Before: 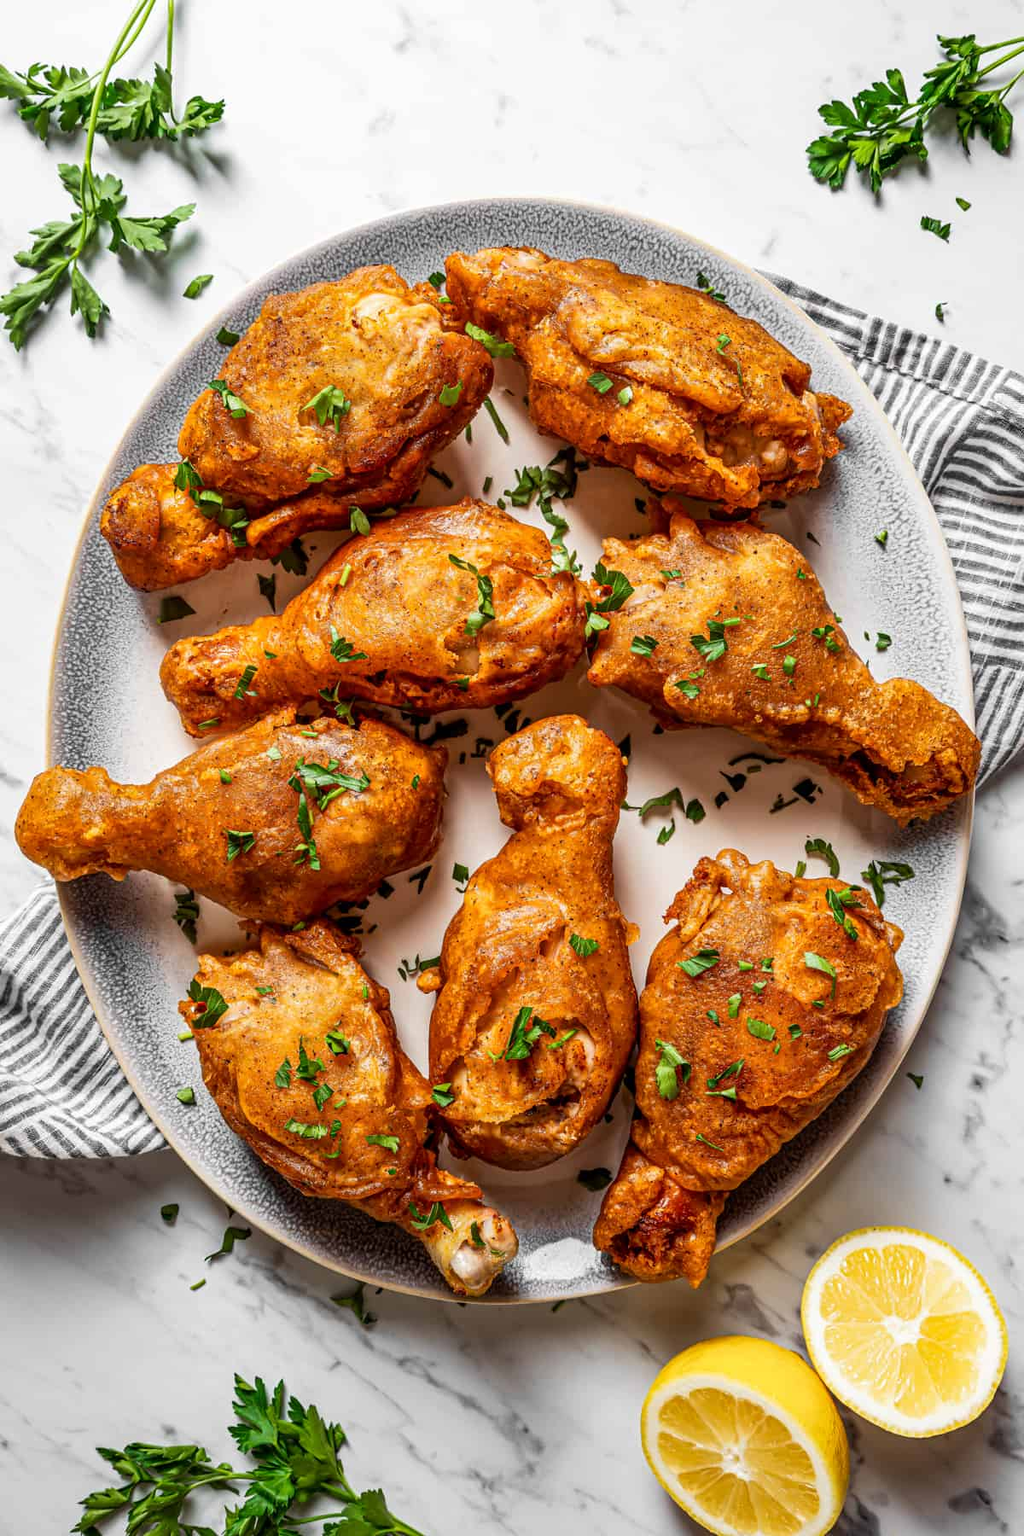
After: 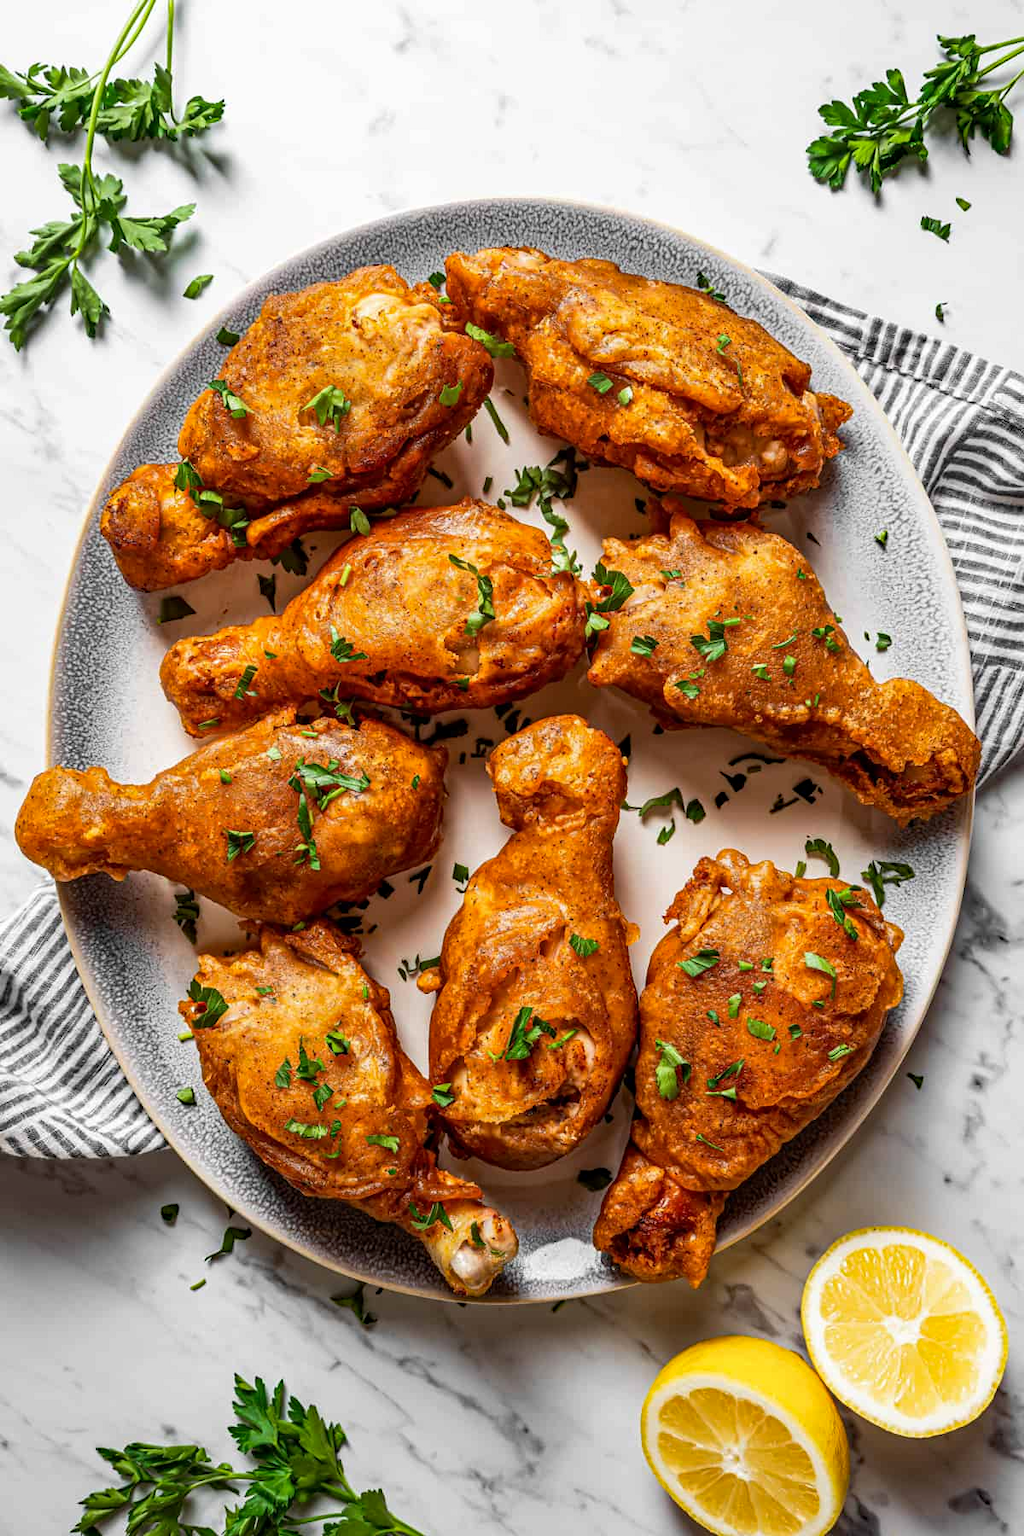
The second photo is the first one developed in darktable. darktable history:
haze removal: compatibility mode true, adaptive false
base curve: curves: ch0 [(0, 0) (0.303, 0.277) (1, 1)], preserve colors none
